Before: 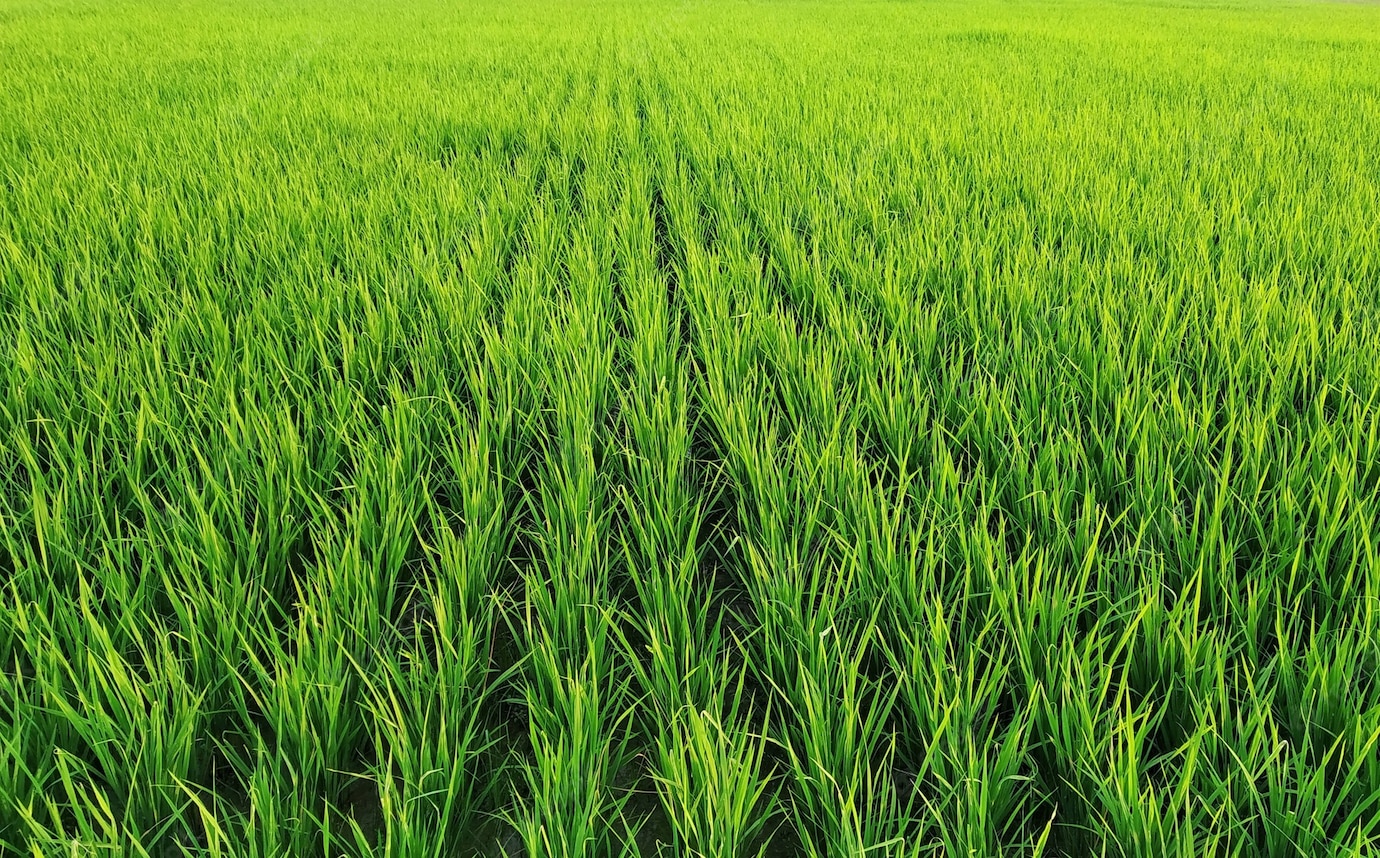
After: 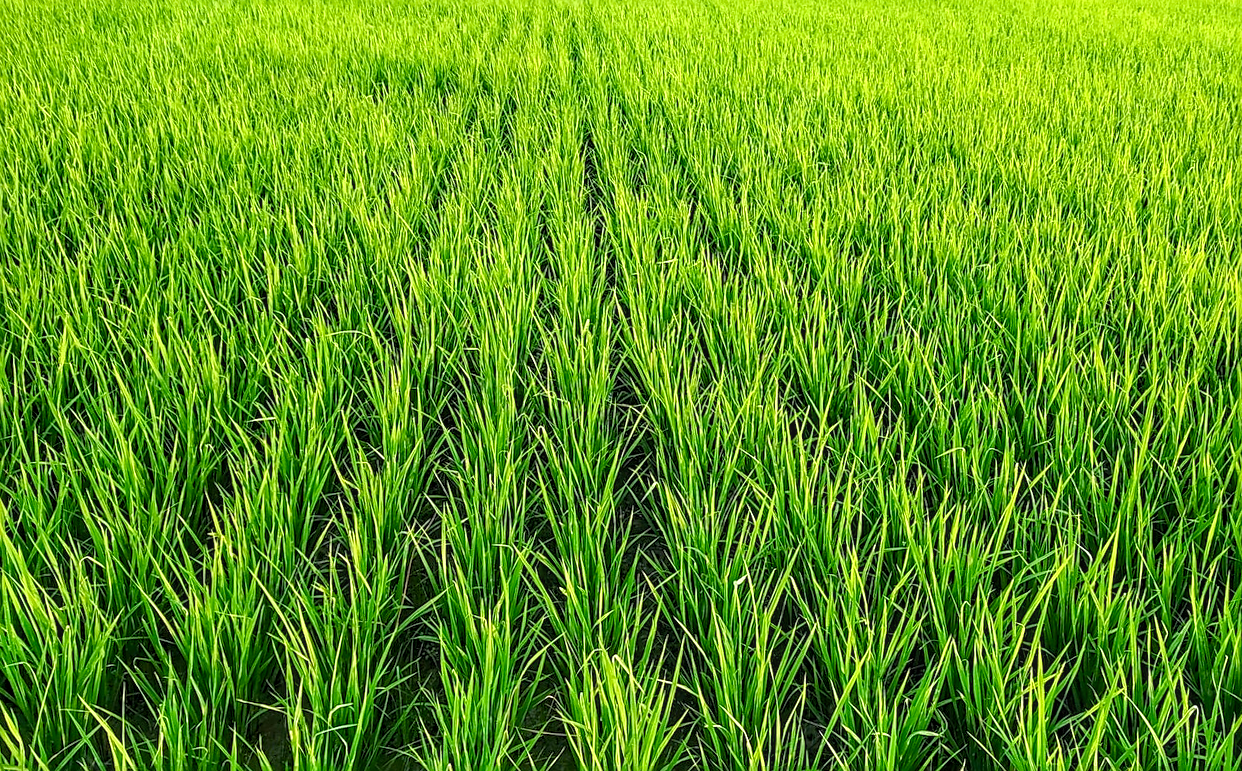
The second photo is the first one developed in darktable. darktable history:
crop and rotate: angle -2.09°, left 3.082%, top 4.121%, right 1.662%, bottom 0.7%
color balance rgb: perceptual saturation grading › global saturation 20%, perceptual saturation grading › highlights -25.413%, perceptual saturation grading › shadows 49.316%, perceptual brilliance grading › global brilliance 9.26%
sharpen: on, module defaults
local contrast: on, module defaults
